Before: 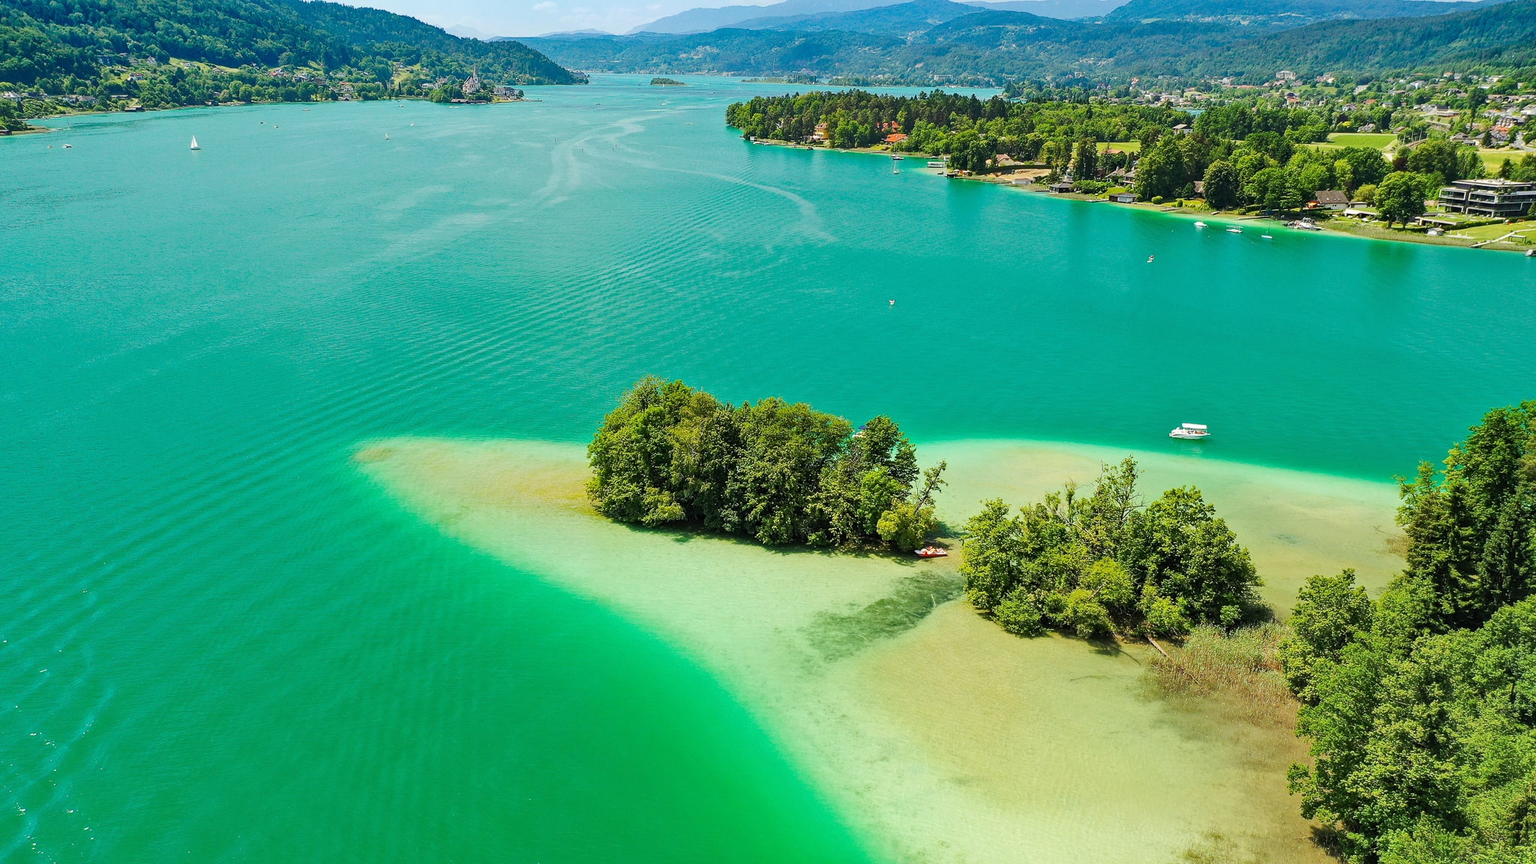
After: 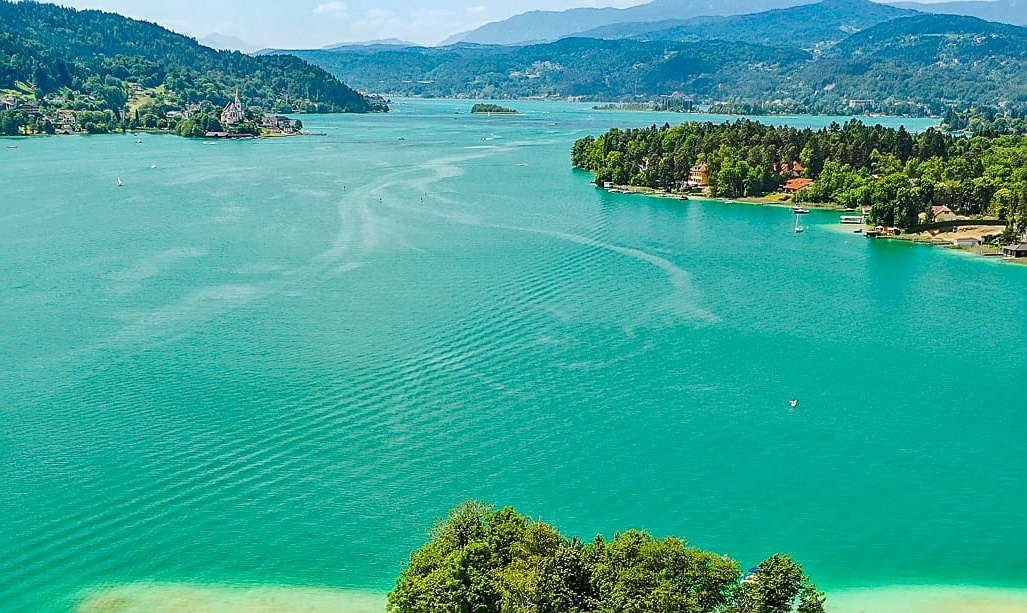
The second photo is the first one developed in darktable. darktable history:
local contrast: on, module defaults
sharpen: on, module defaults
crop: left 19.373%, right 30.479%, bottom 46.772%
